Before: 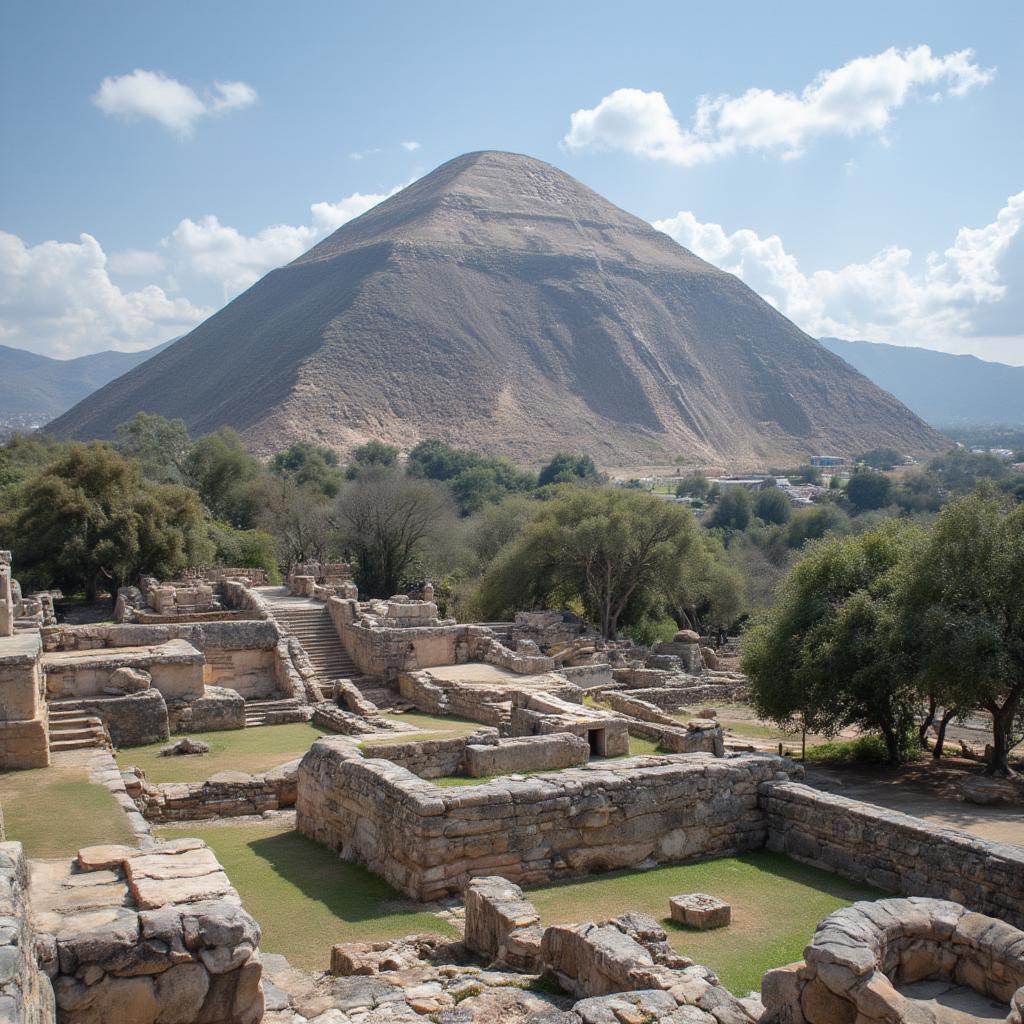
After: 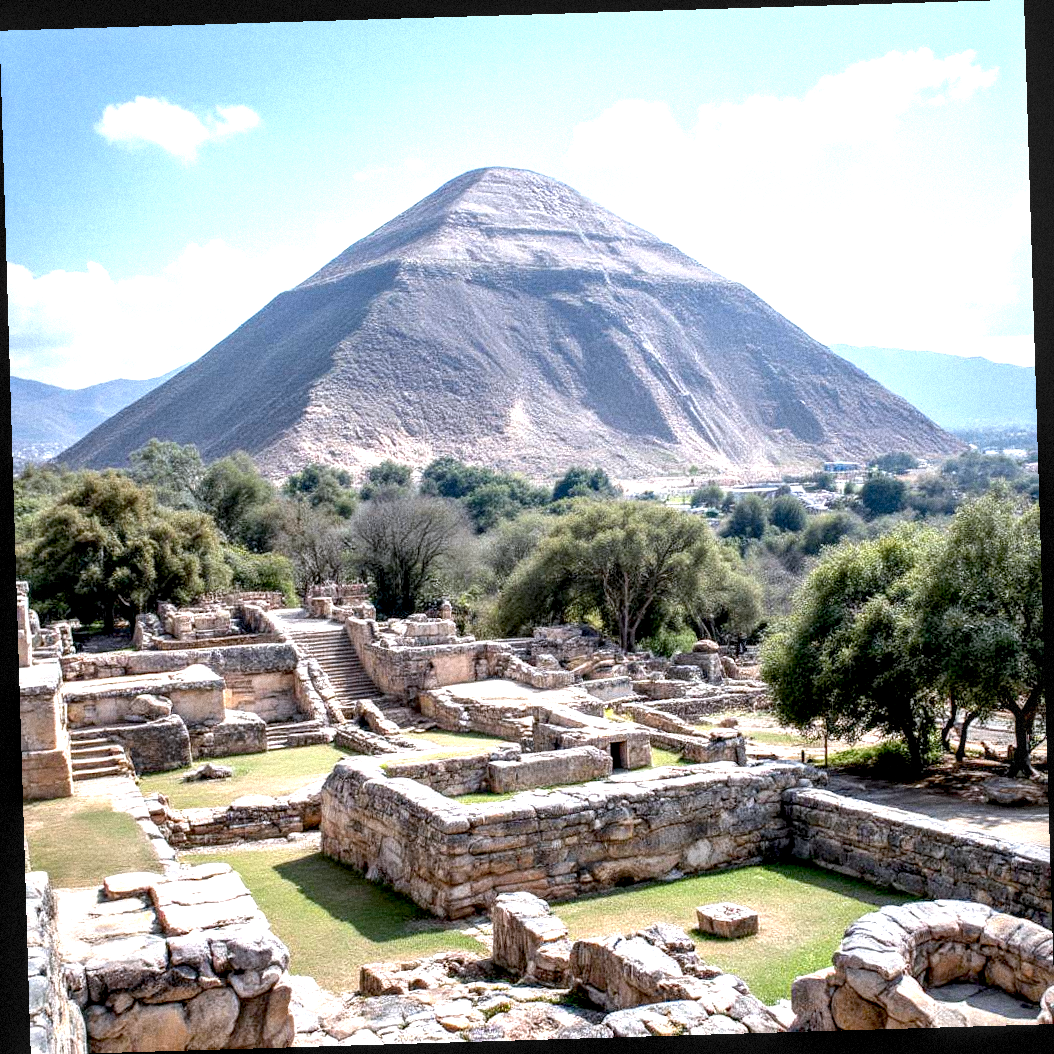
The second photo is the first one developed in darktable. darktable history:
rotate and perspective: rotation -1.75°, automatic cropping off
levels: levels [0, 0.476, 0.951]
exposure: black level correction 0.011, exposure 1.088 EV, compensate exposure bias true, compensate highlight preservation false
color calibration: illuminant as shot in camera, x 0.358, y 0.373, temperature 4628.91 K
grain: mid-tones bias 0%
local contrast: detail 160%
